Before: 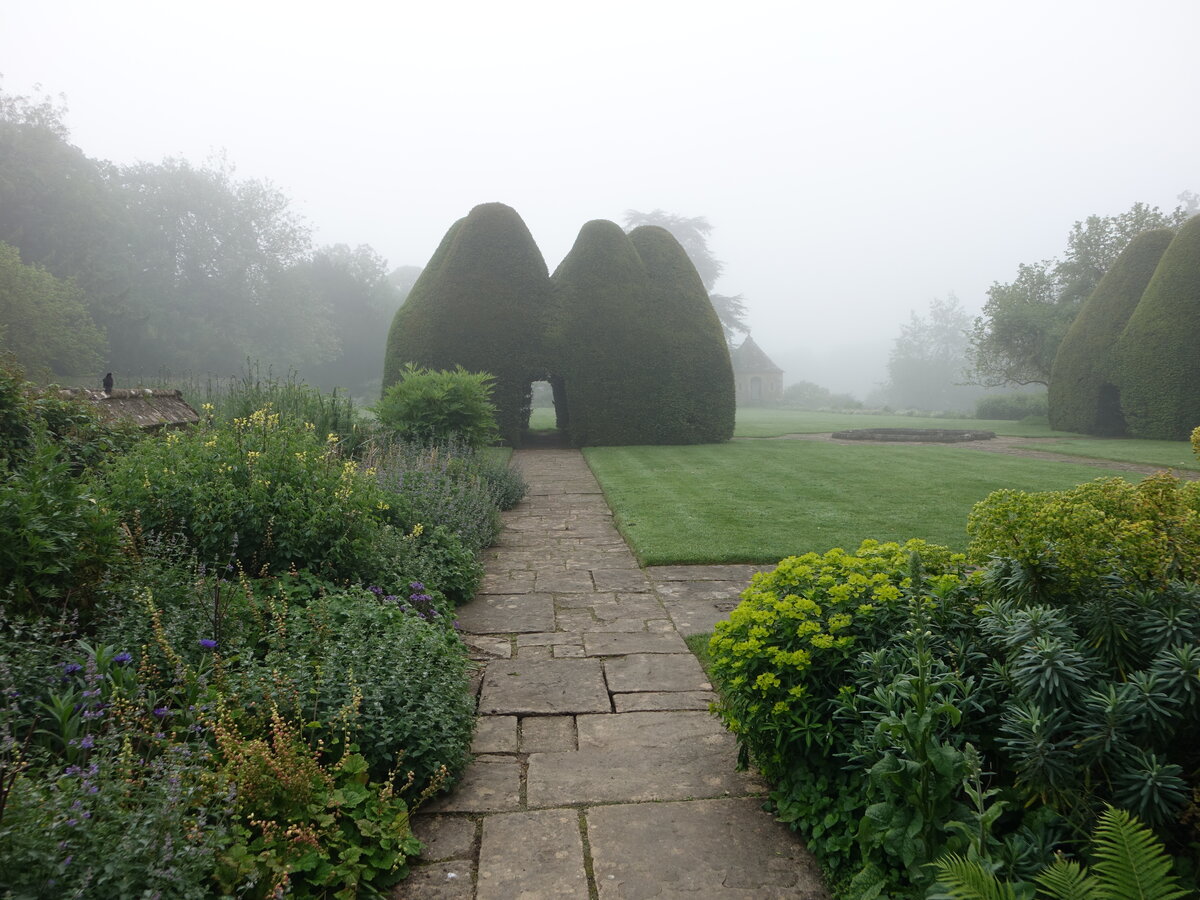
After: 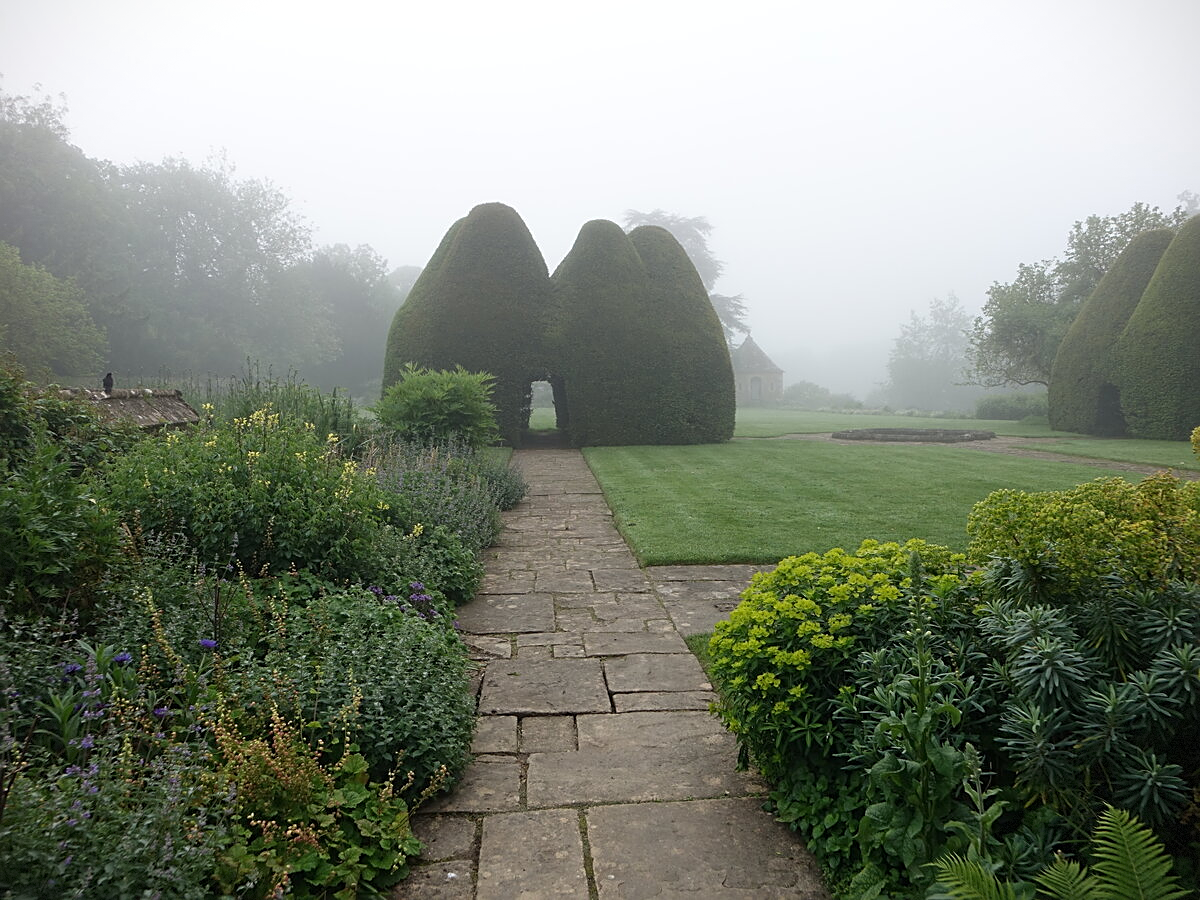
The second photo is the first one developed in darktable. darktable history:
sharpen: on, module defaults
vignetting: fall-off start 97.28%, fall-off radius 79%, brightness -0.462, saturation -0.3, width/height ratio 1.114, dithering 8-bit output, unbound false
